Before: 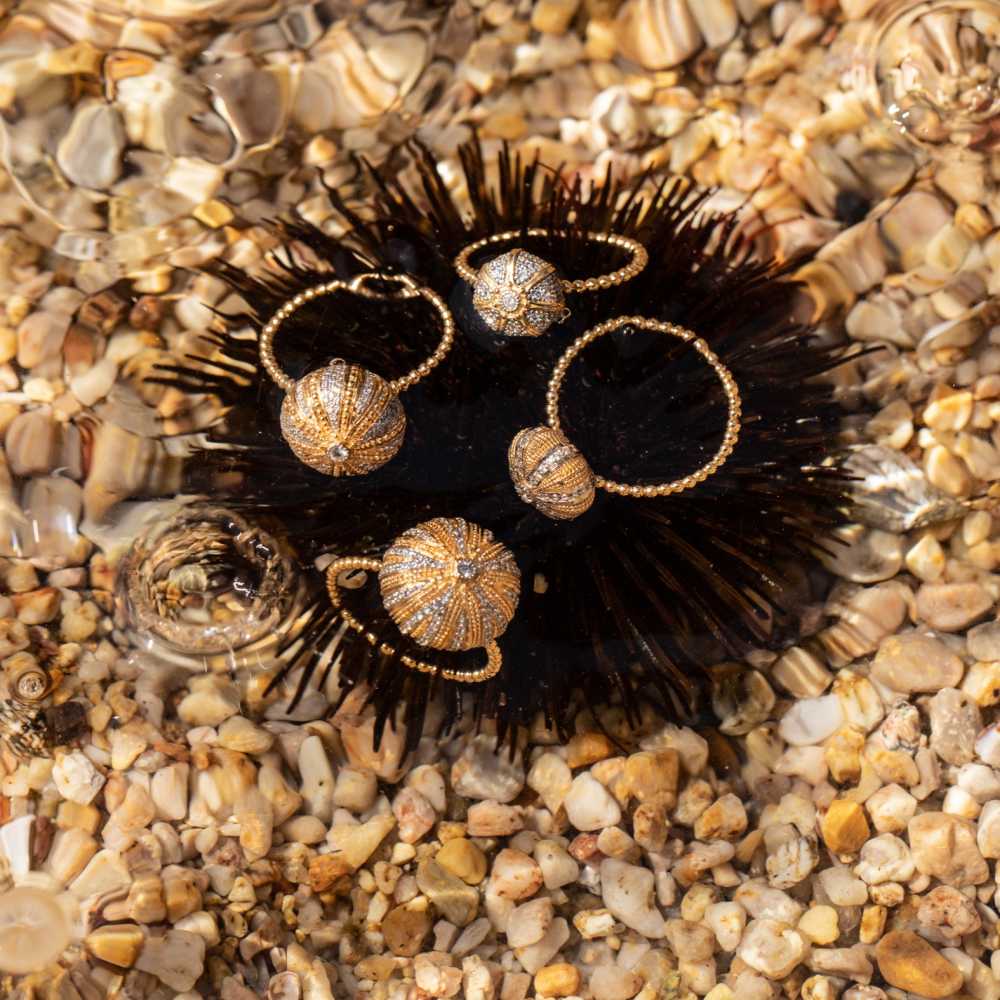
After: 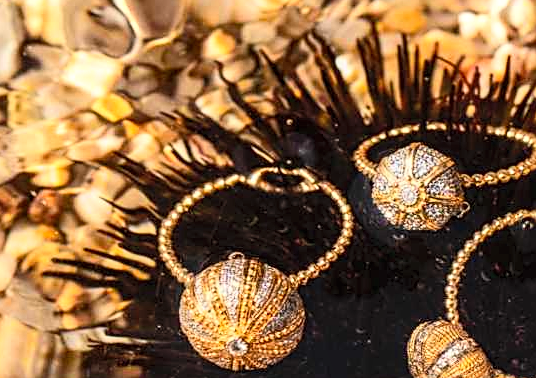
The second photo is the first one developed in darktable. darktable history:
sharpen: on, module defaults
local contrast: detail 130%
contrast brightness saturation: contrast 0.24, brightness 0.26, saturation 0.39
crop: left 10.121%, top 10.631%, right 36.218%, bottom 51.526%
